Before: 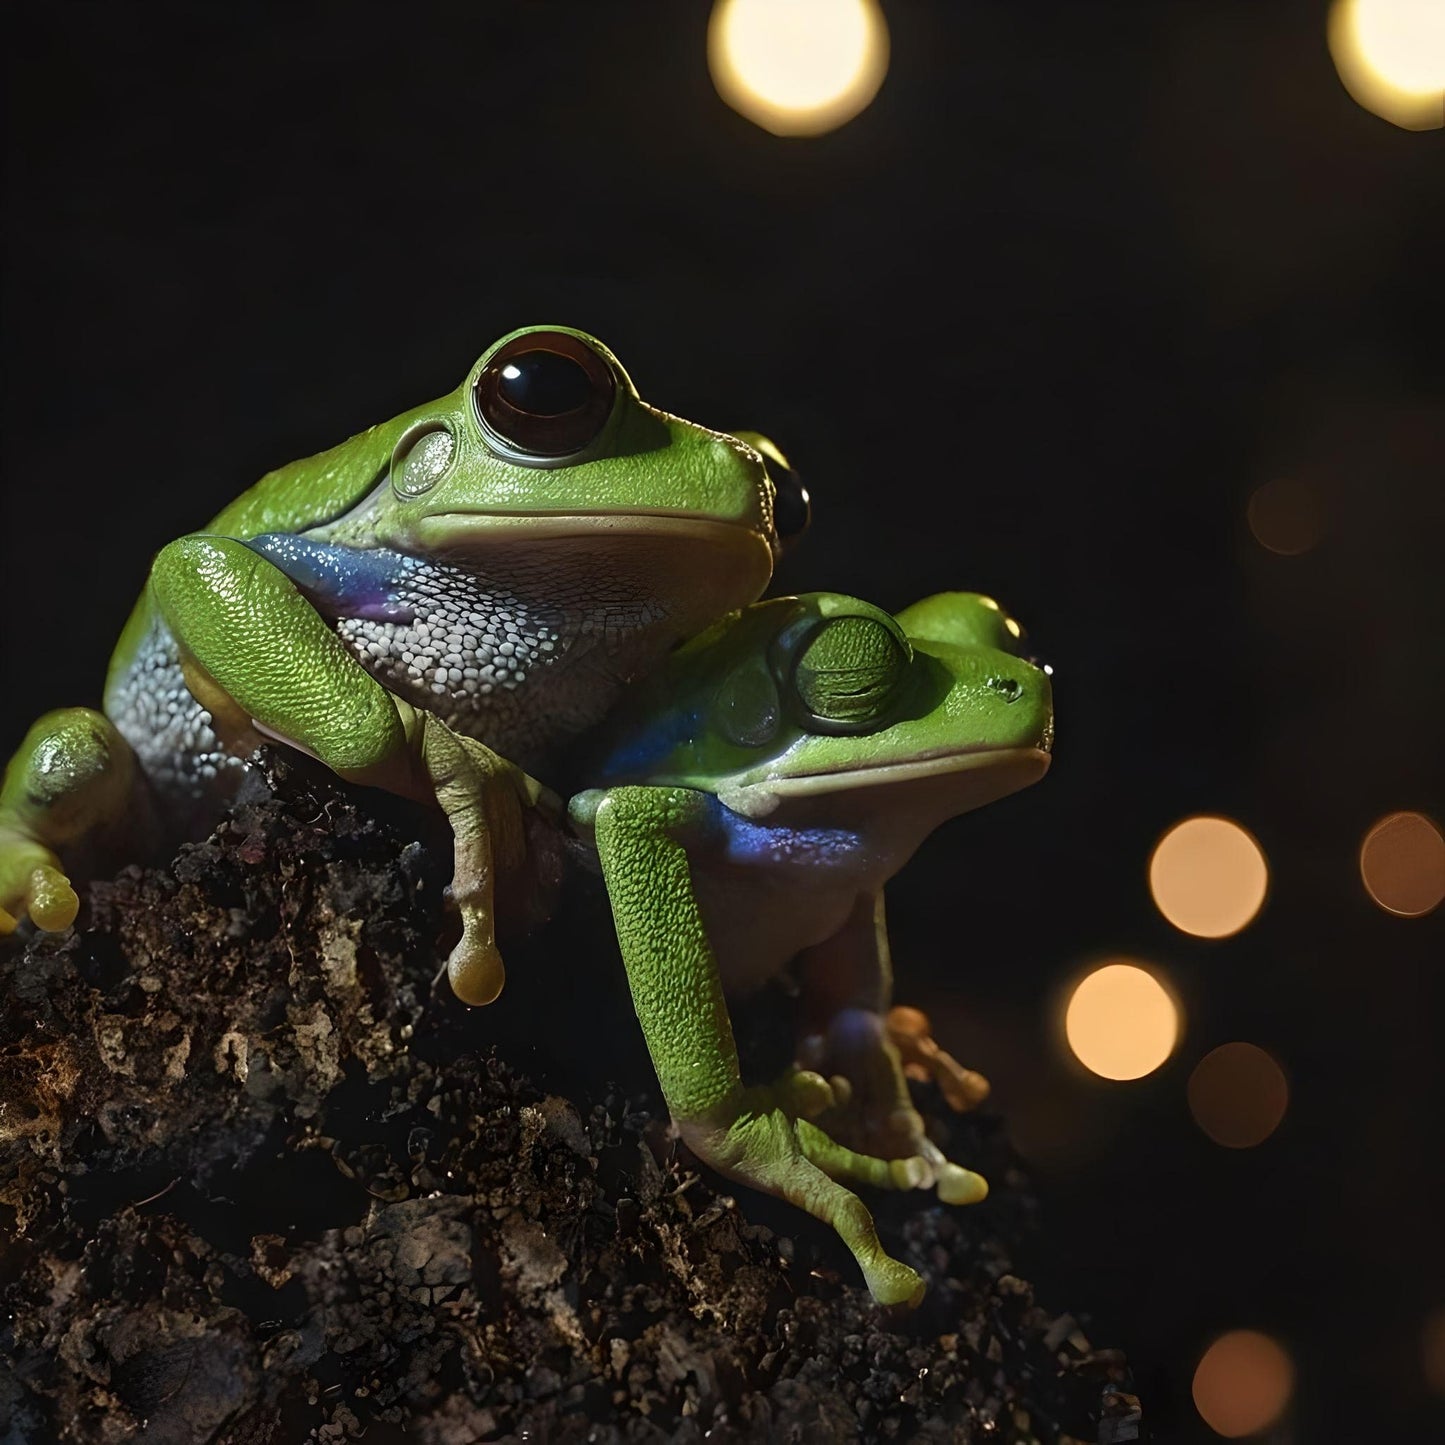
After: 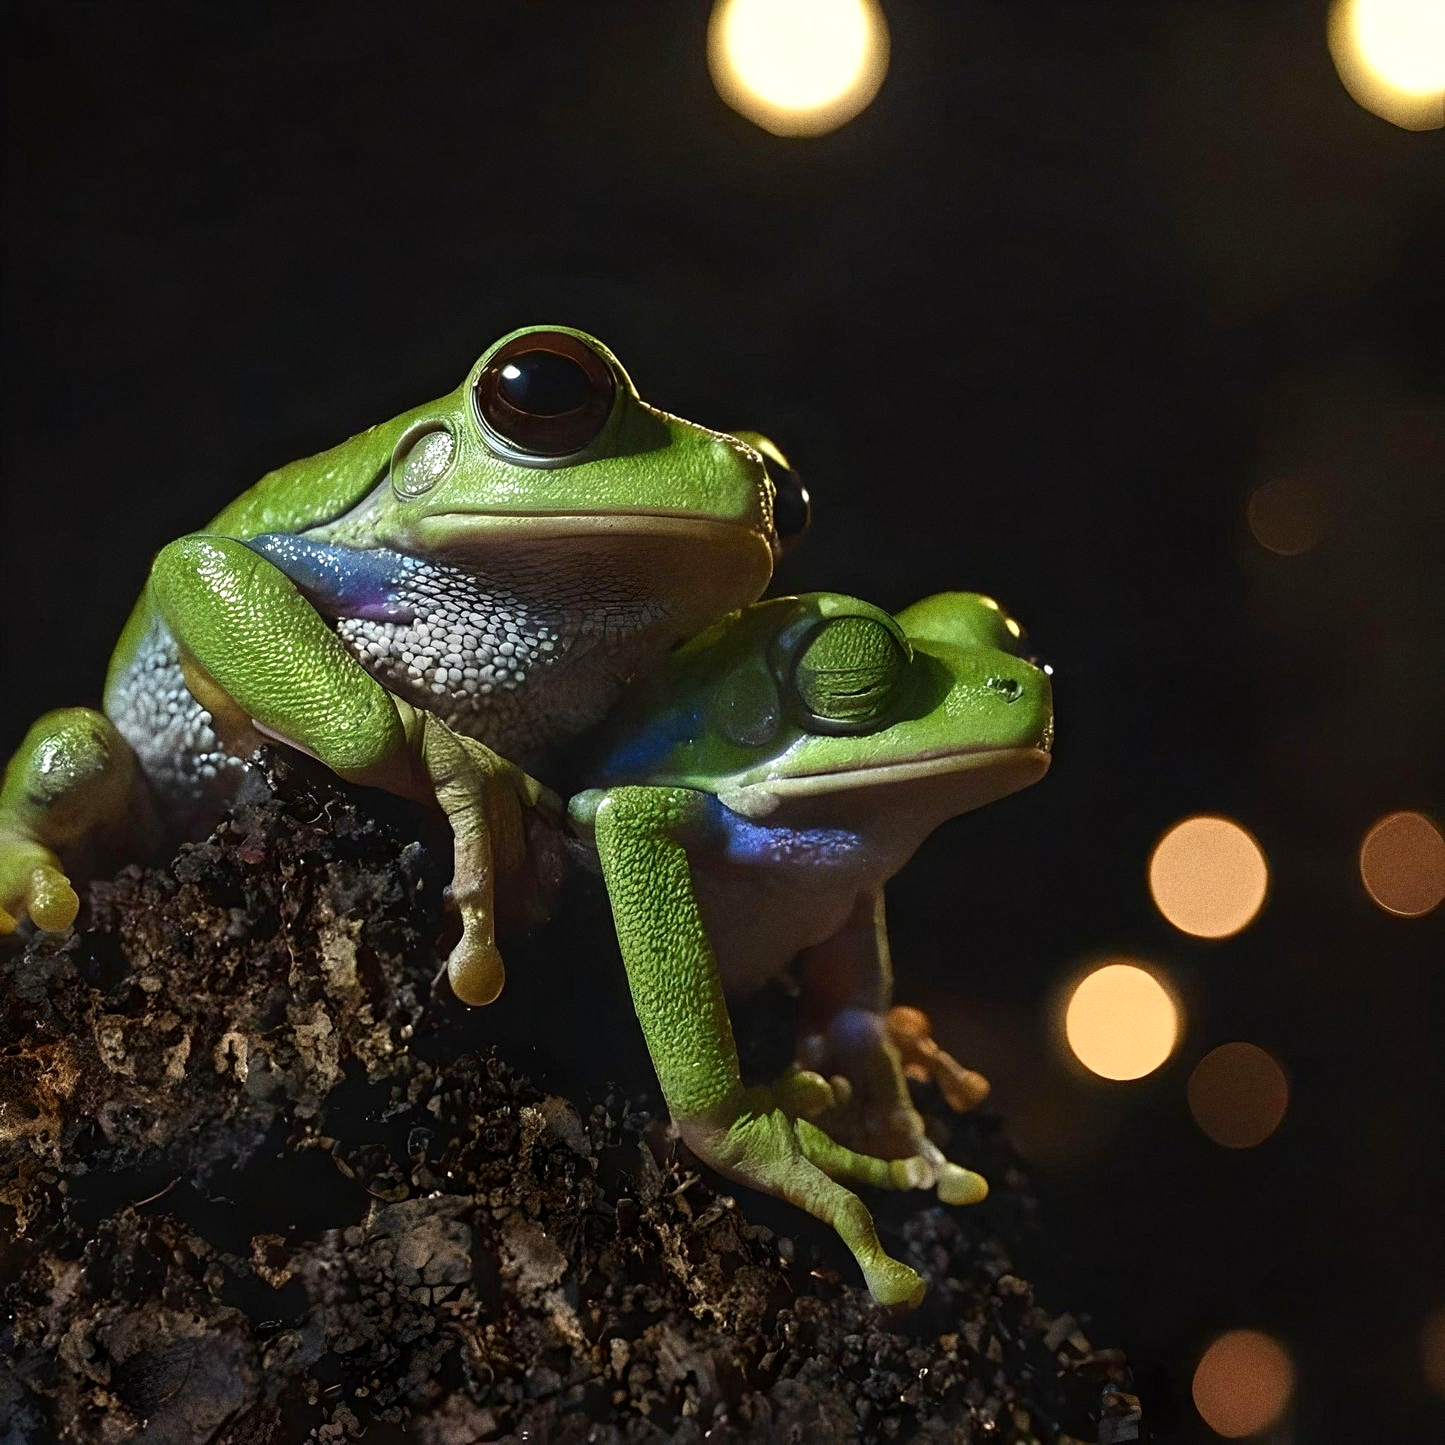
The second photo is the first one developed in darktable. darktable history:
exposure: black level correction 0.001, exposure 0.3 EV, compensate highlight preservation false
grain: coarseness 0.09 ISO, strength 40%
